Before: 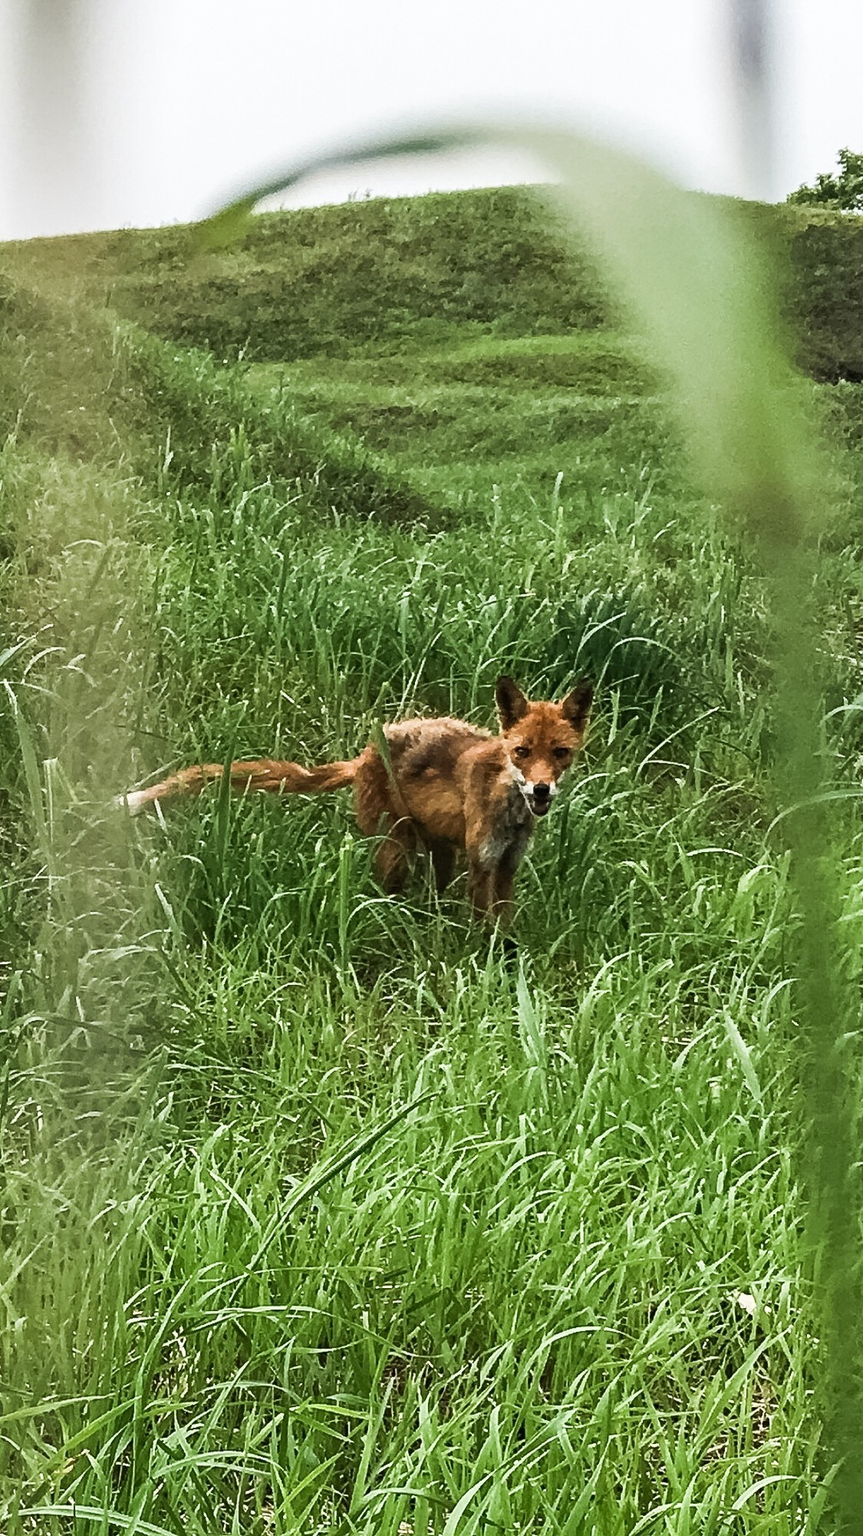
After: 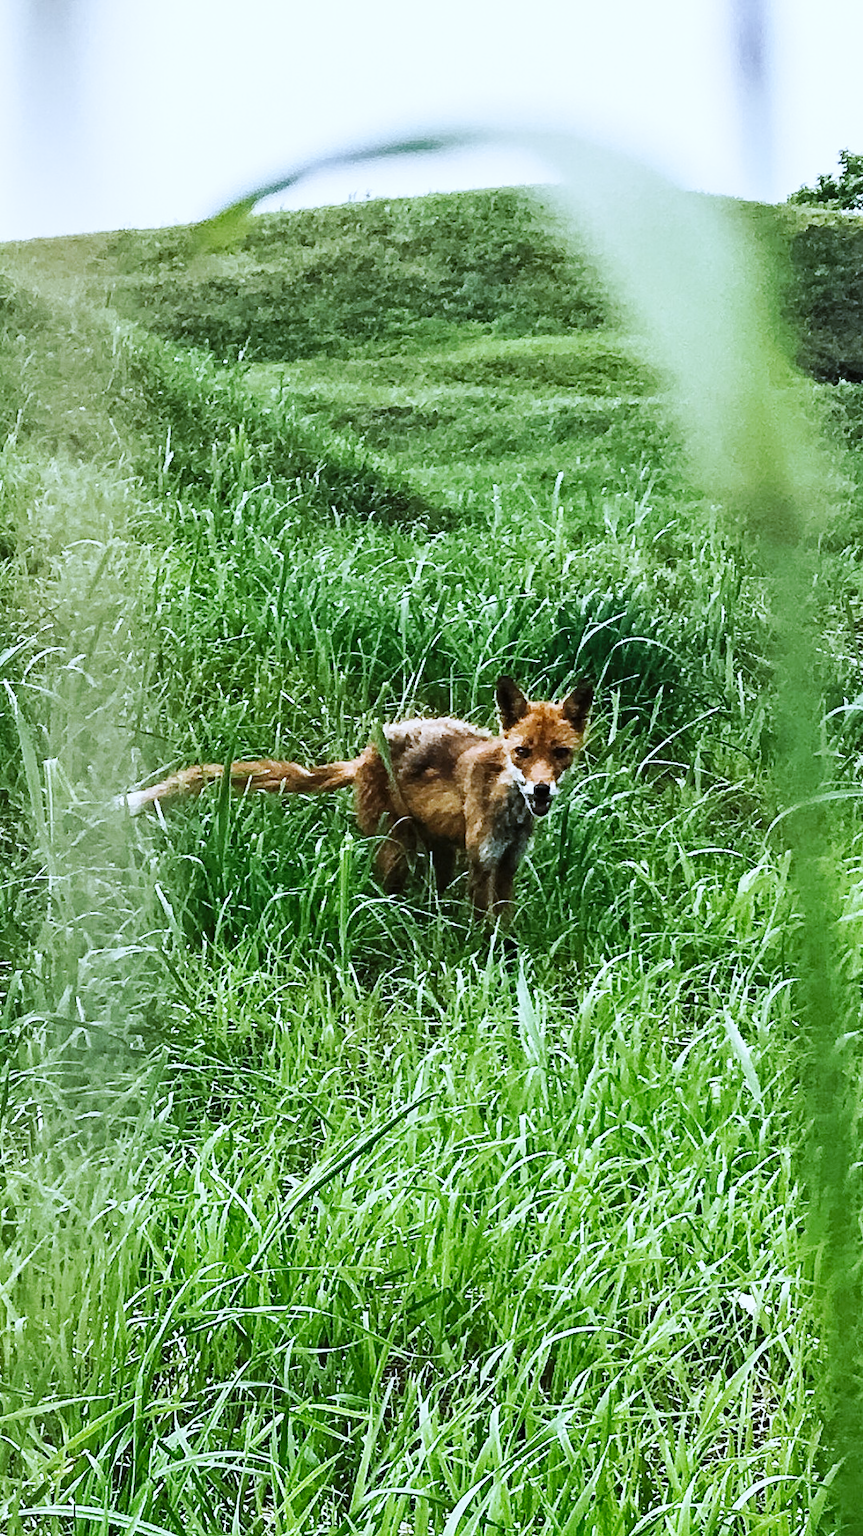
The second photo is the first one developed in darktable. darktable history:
white balance: red 0.871, blue 1.249
base curve: curves: ch0 [(0, 0) (0.032, 0.025) (0.121, 0.166) (0.206, 0.329) (0.605, 0.79) (1, 1)], preserve colors none
